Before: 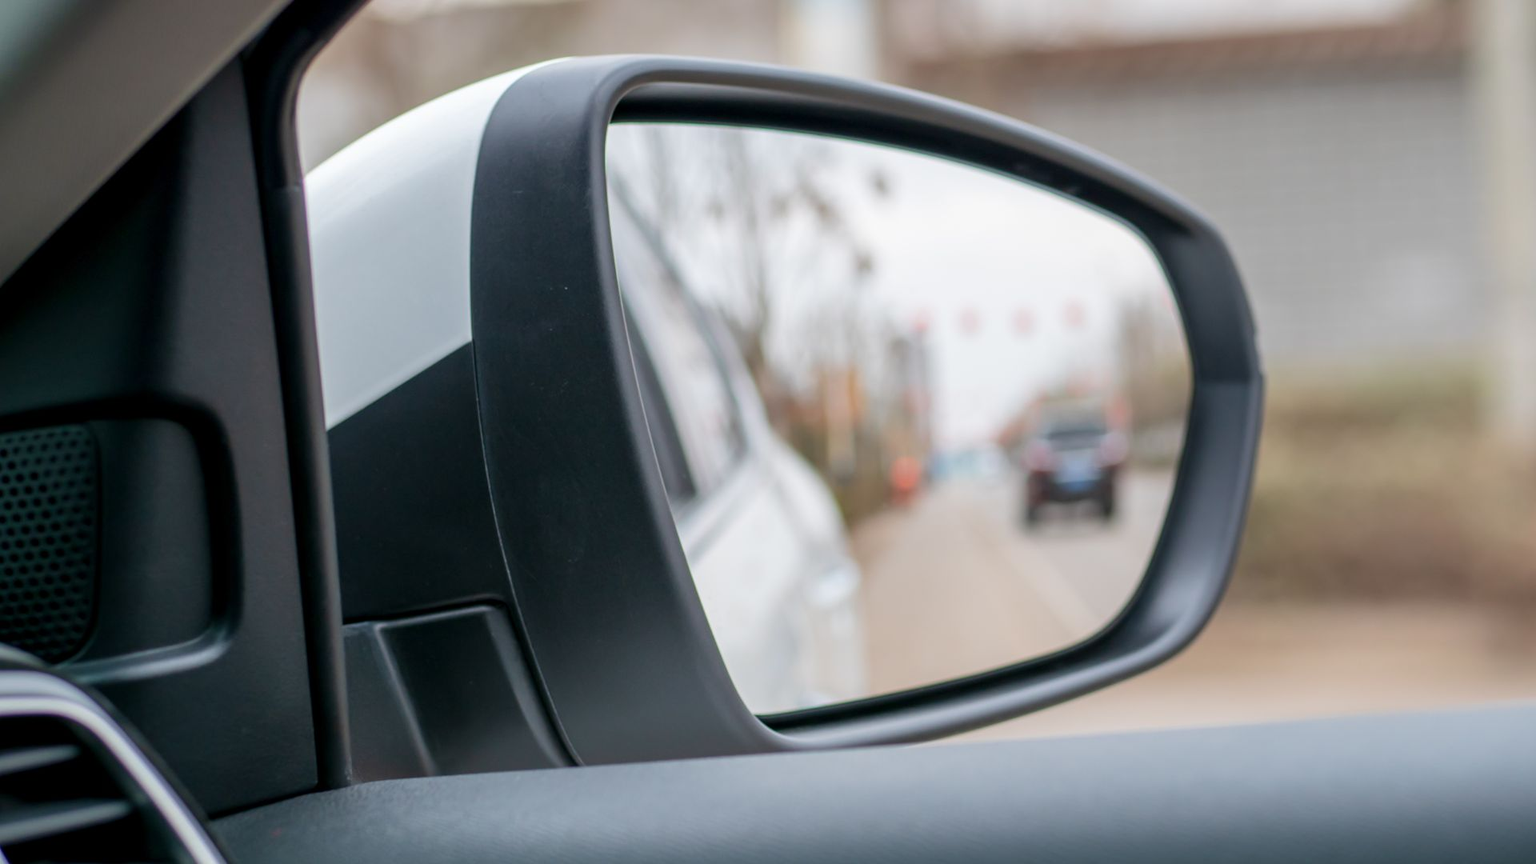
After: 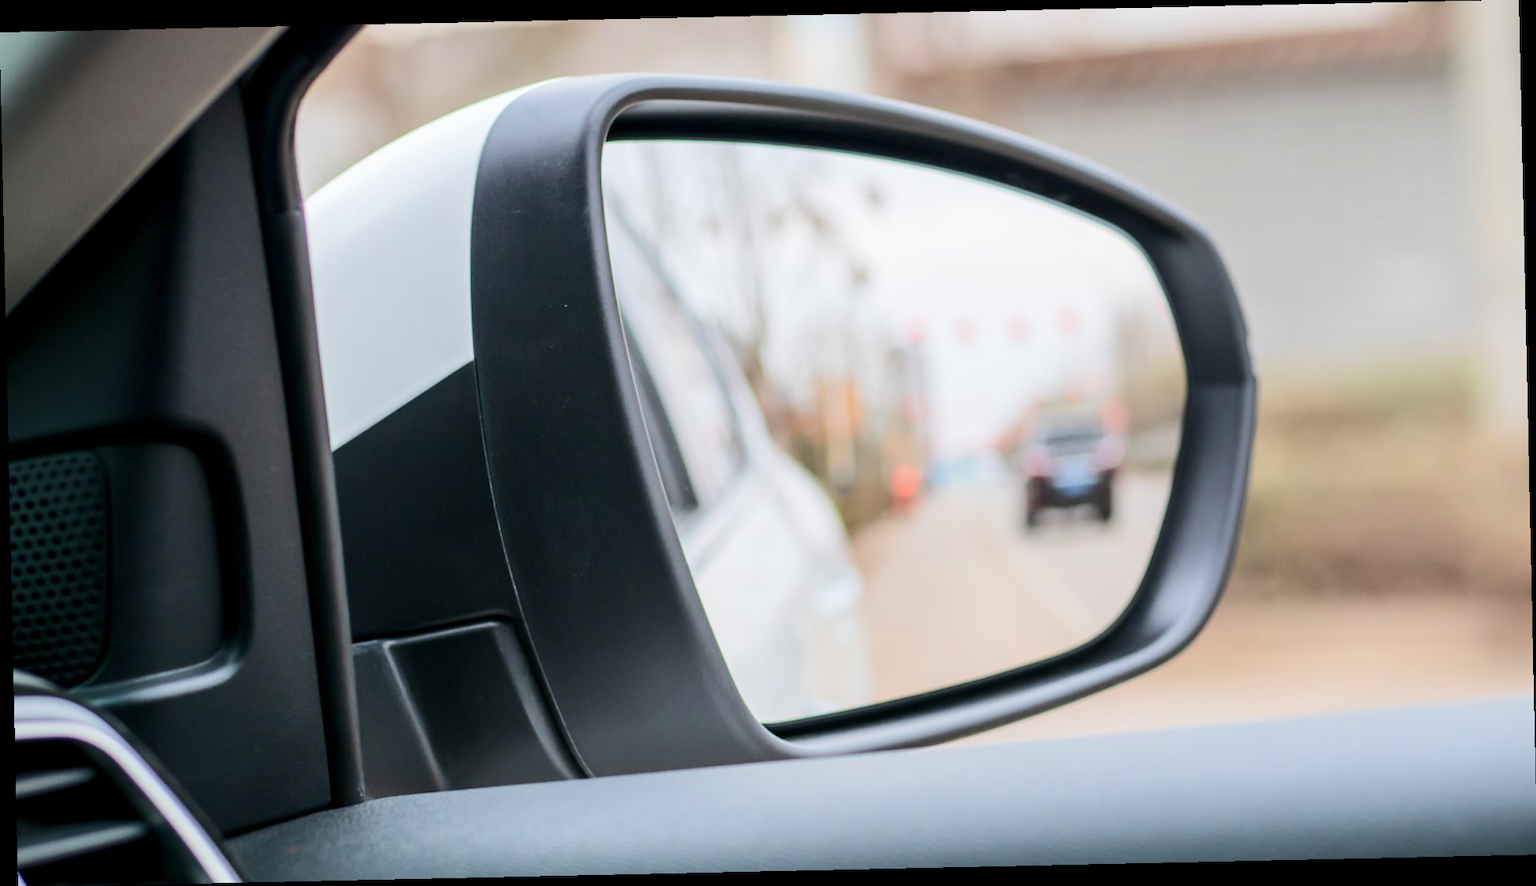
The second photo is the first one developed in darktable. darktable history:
rgb curve: curves: ch0 [(0, 0) (0.284, 0.292) (0.505, 0.644) (1, 1)], compensate middle gray true
rotate and perspective: rotation -1.24°, automatic cropping off
